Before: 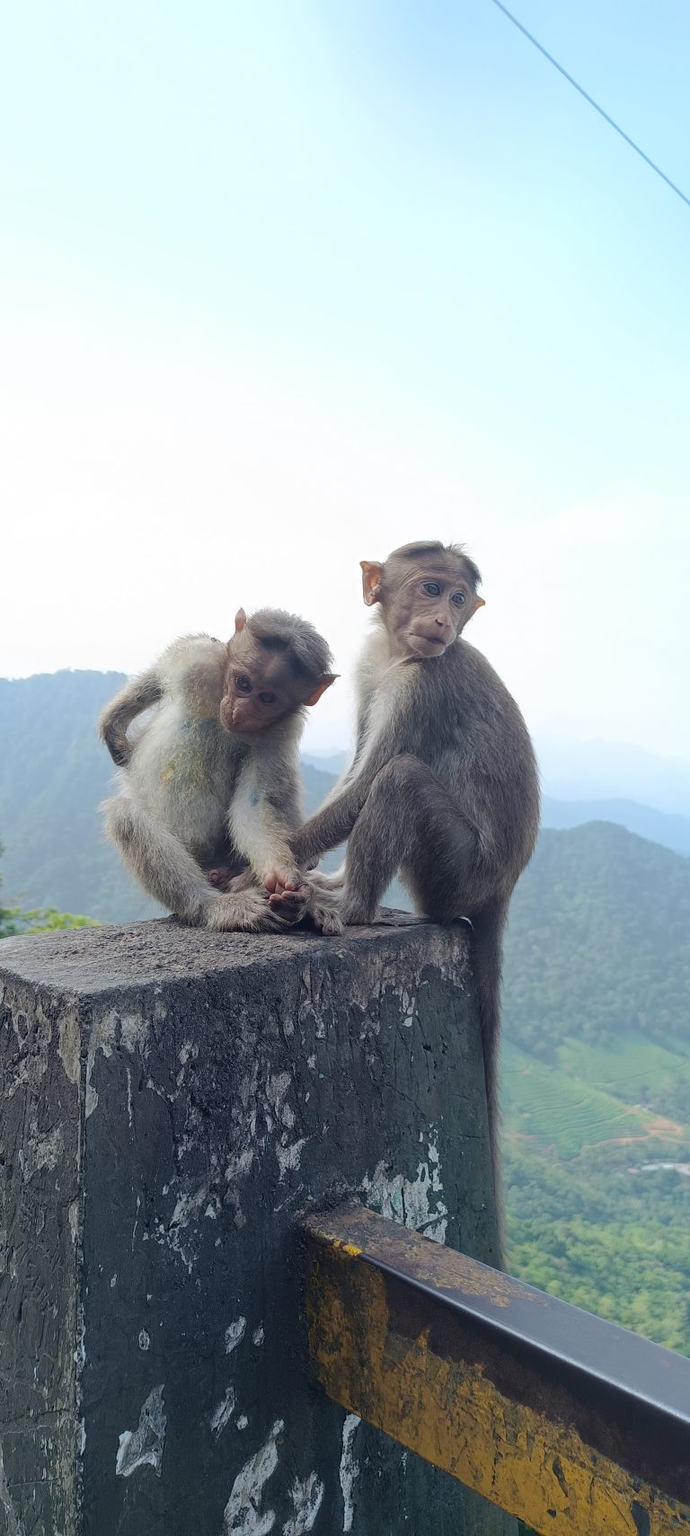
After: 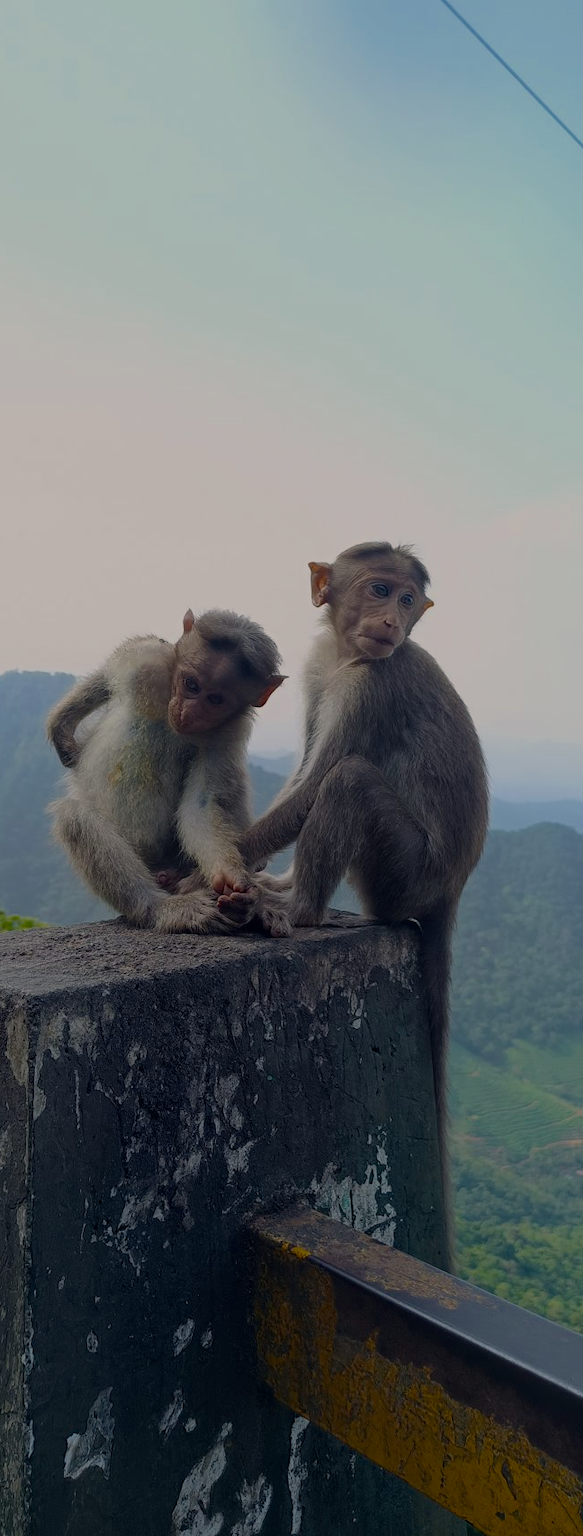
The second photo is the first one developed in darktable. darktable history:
crop: left 7.56%, right 7.844%
exposure: exposure -1.439 EV, compensate highlight preservation false
color balance rgb: highlights gain › chroma 1.724%, highlights gain › hue 57.14°, perceptual saturation grading › global saturation 30.372%, perceptual brilliance grading › global brilliance -4.512%, perceptual brilliance grading › highlights 25.041%, perceptual brilliance grading › mid-tones 7.124%, perceptual brilliance grading › shadows -4.857%, global vibrance 10.201%, saturation formula JzAzBz (2021)
